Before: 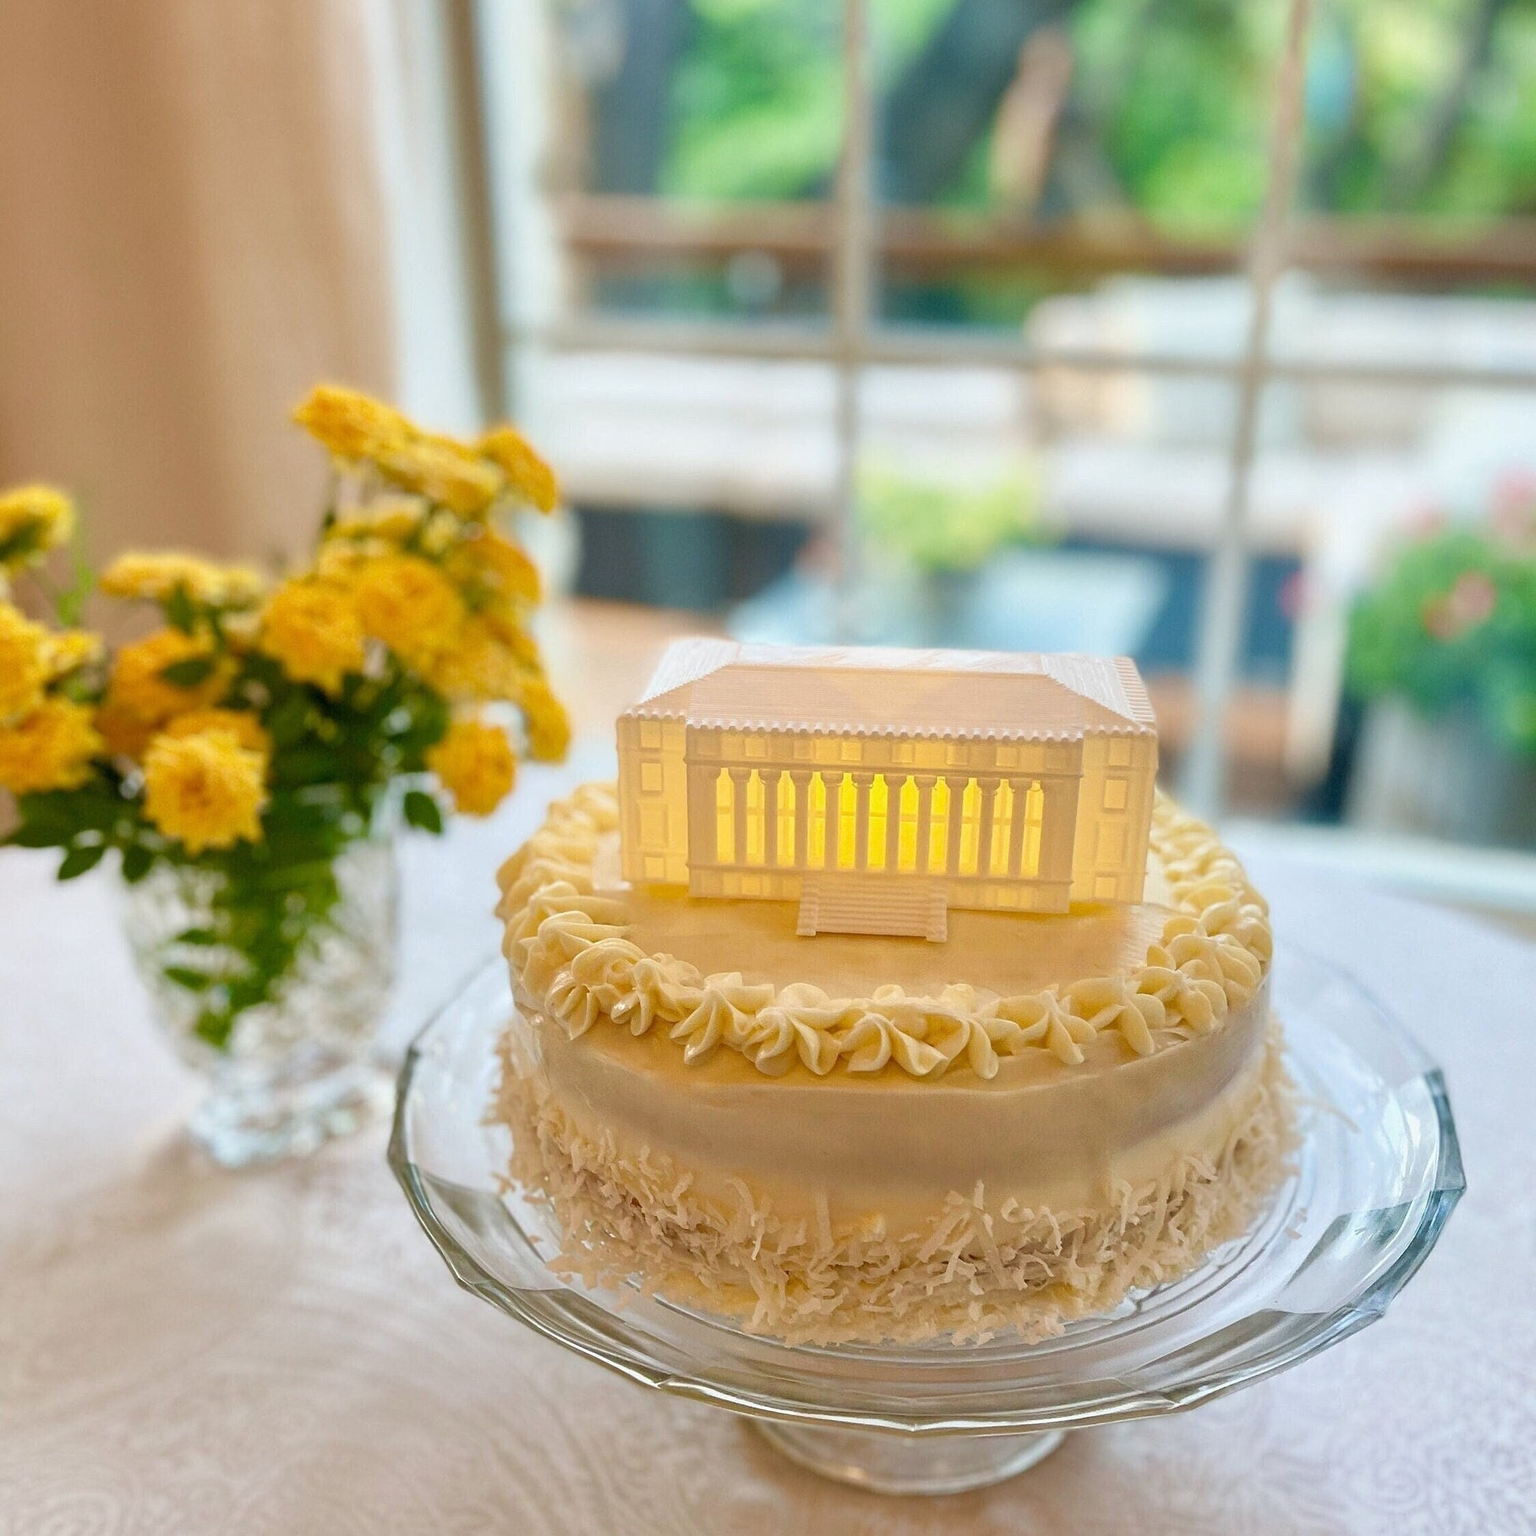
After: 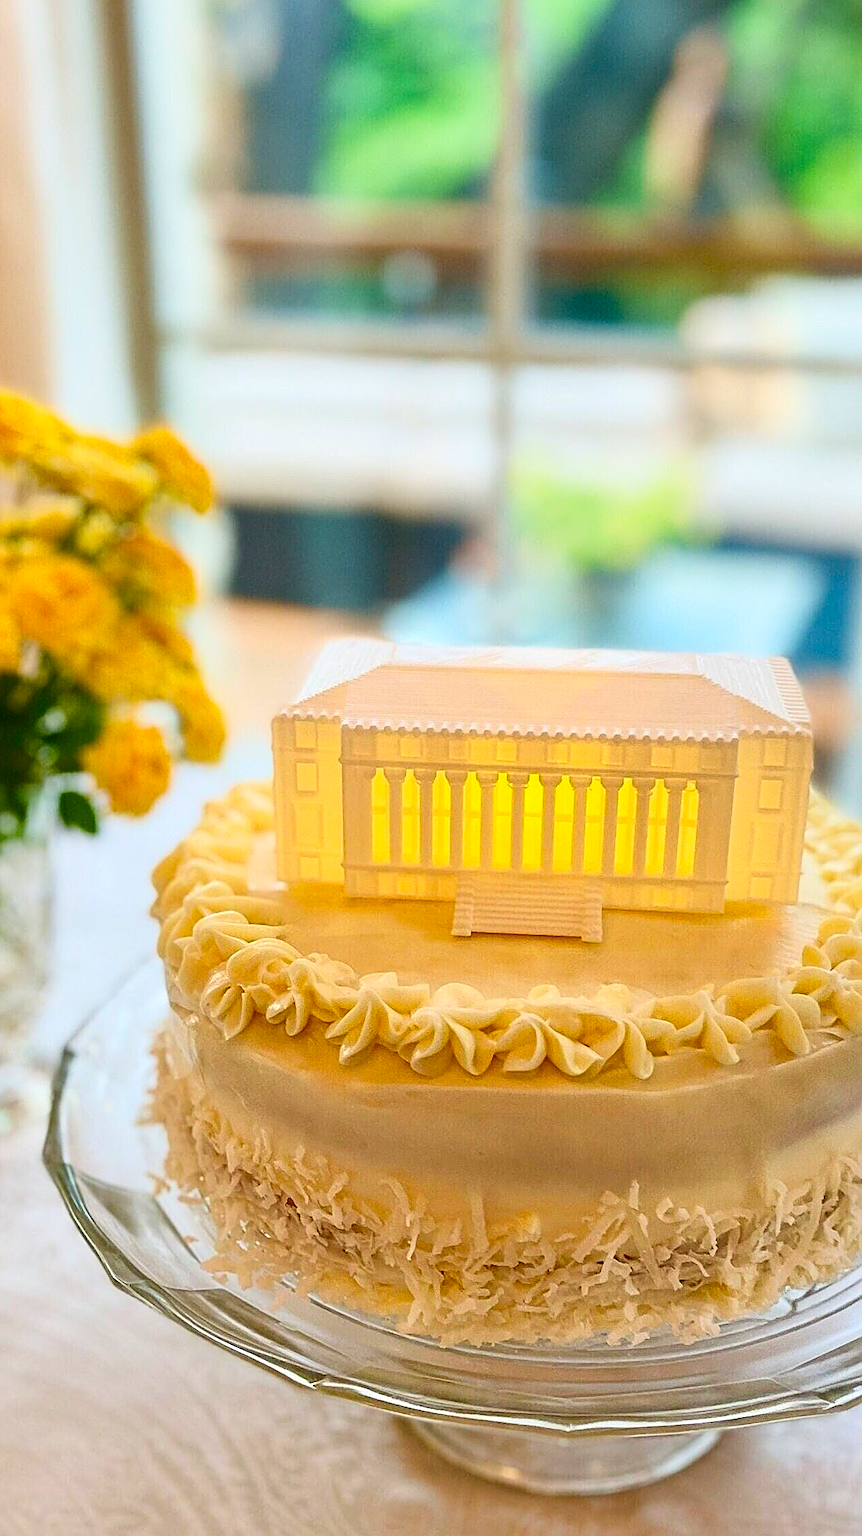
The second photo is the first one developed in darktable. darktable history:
crop and rotate: left 22.507%, right 21.279%
sharpen: on, module defaults
tone curve: curves: ch0 [(0, 0.032) (0.181, 0.156) (0.751, 0.829) (1, 1)], color space Lab, independent channels, preserve colors none
contrast brightness saturation: brightness -0.025, saturation 0.359
